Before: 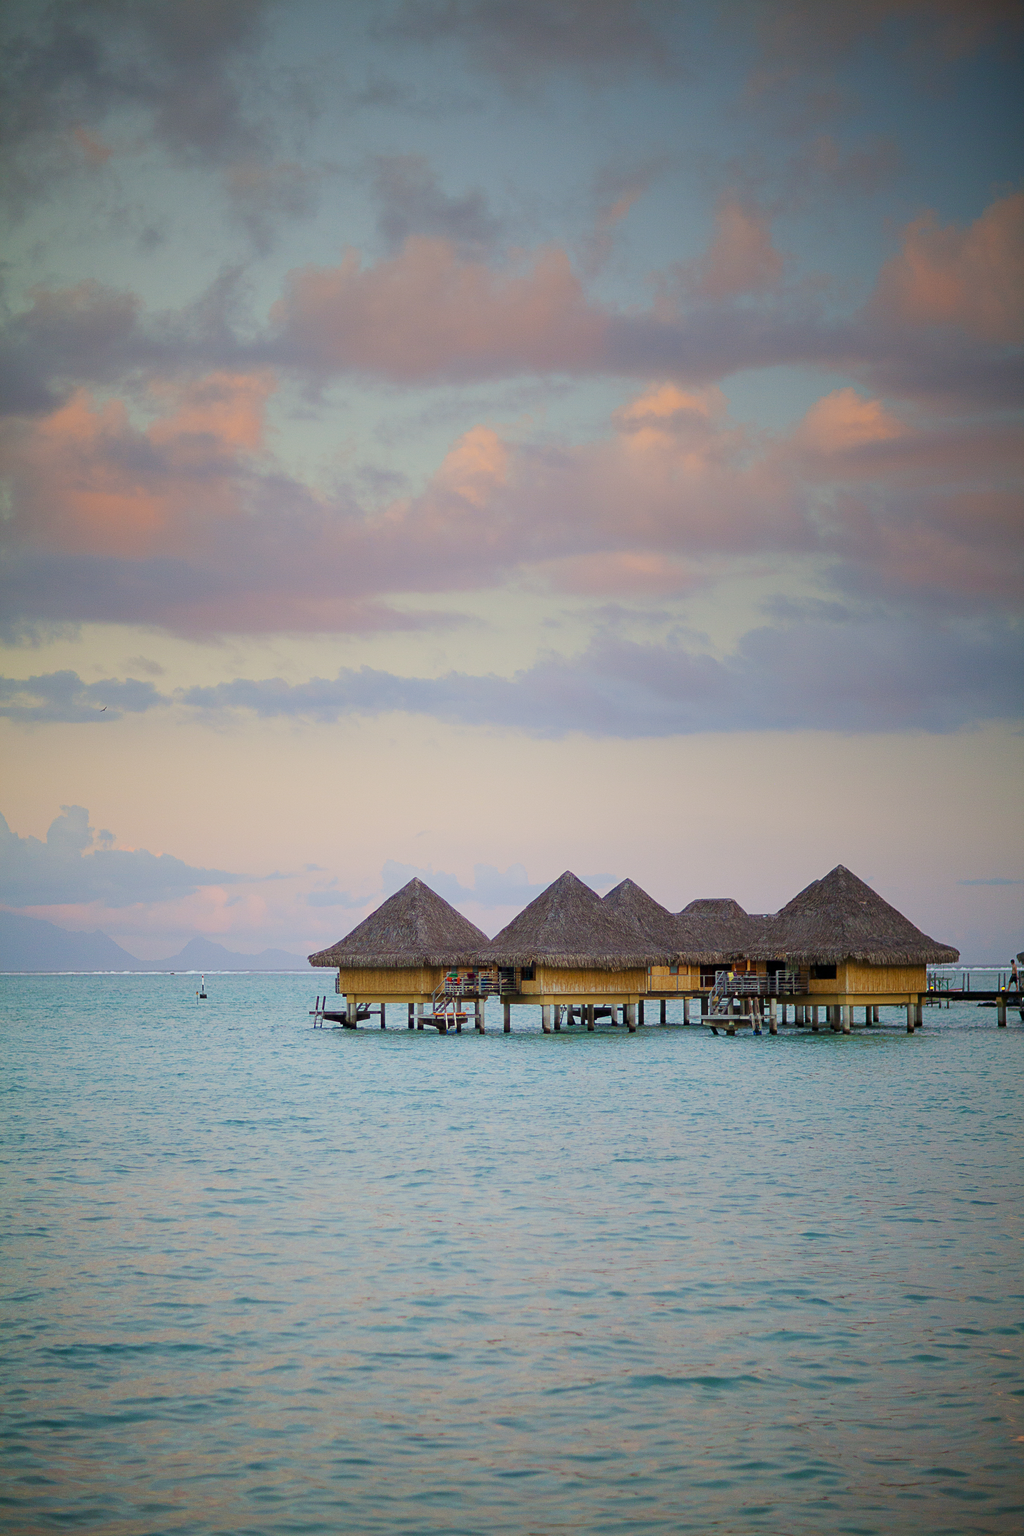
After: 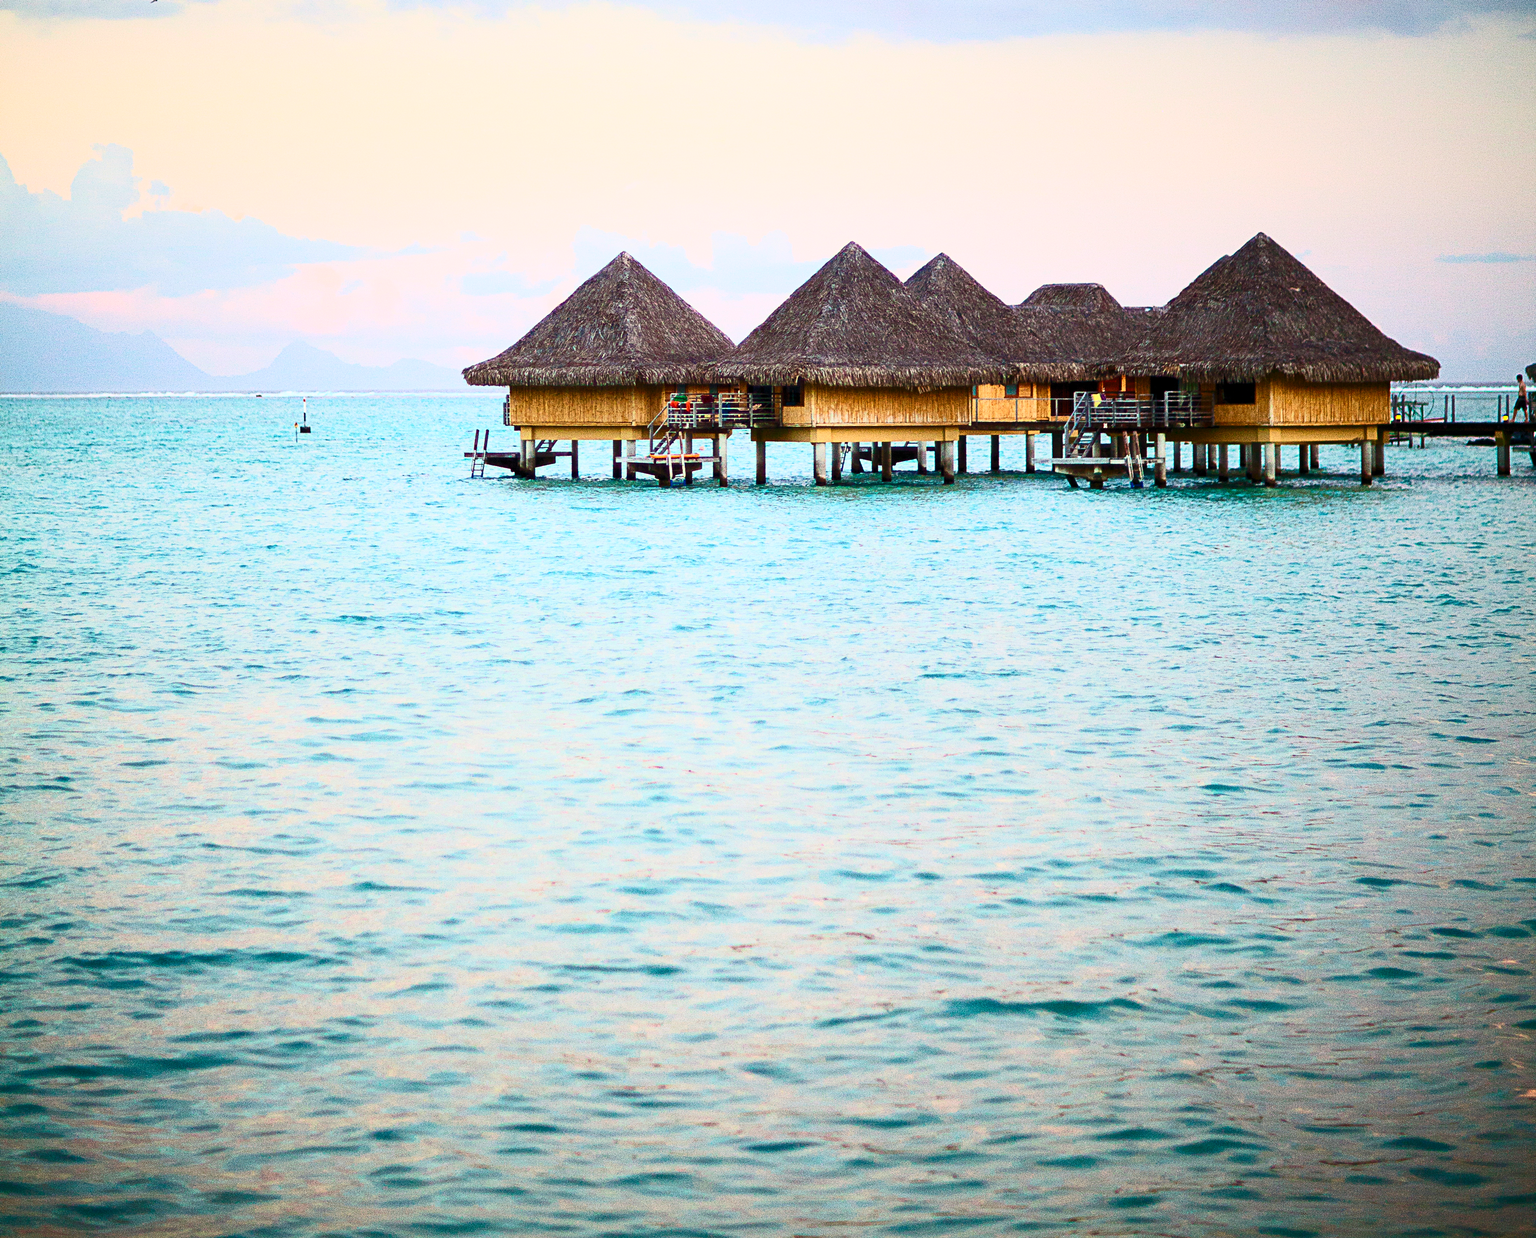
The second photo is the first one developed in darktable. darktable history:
contrast brightness saturation: contrast 0.62, brightness 0.34, saturation 0.14
shadows and highlights: radius 334.93, shadows 63.48, highlights 6.06, compress 87.7%, highlights color adjustment 39.73%, soften with gaussian
crop and rotate: top 46.237%
